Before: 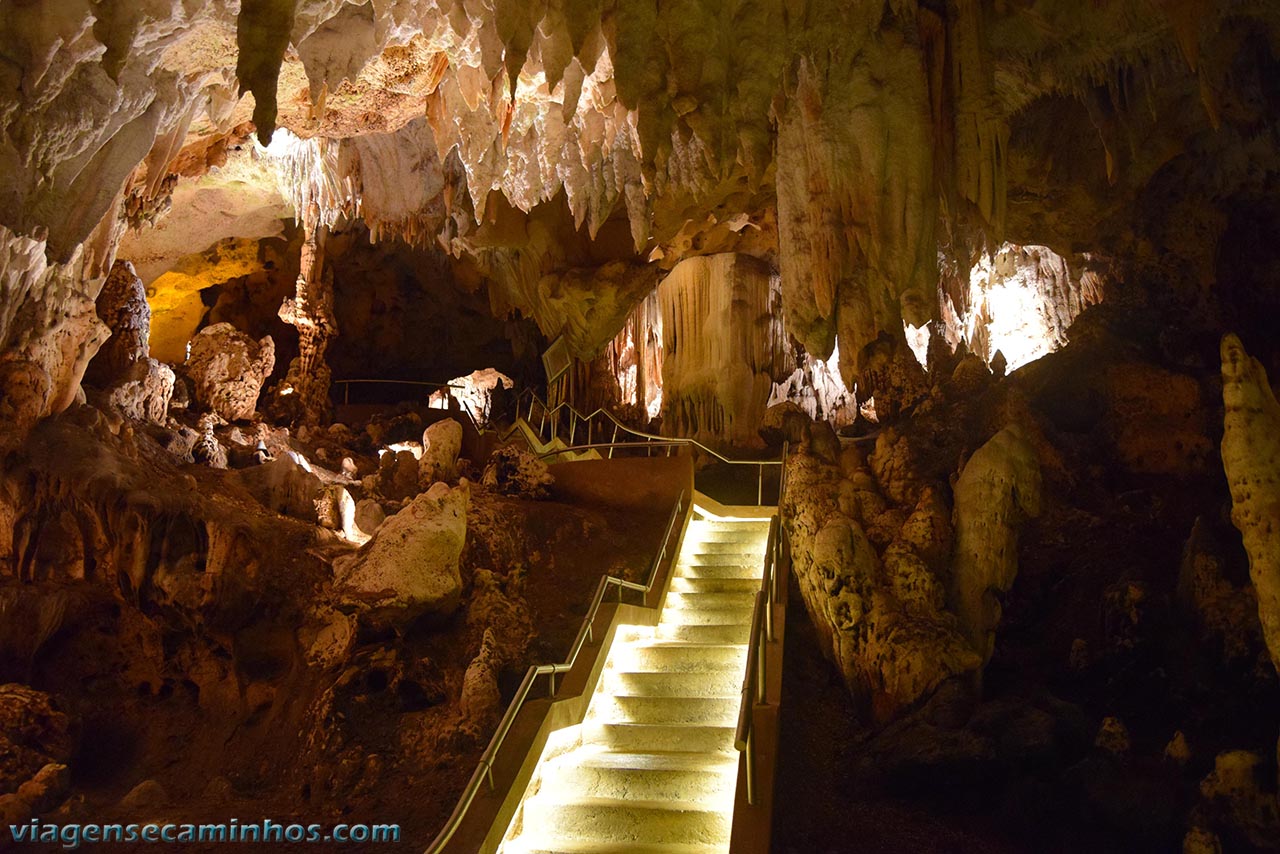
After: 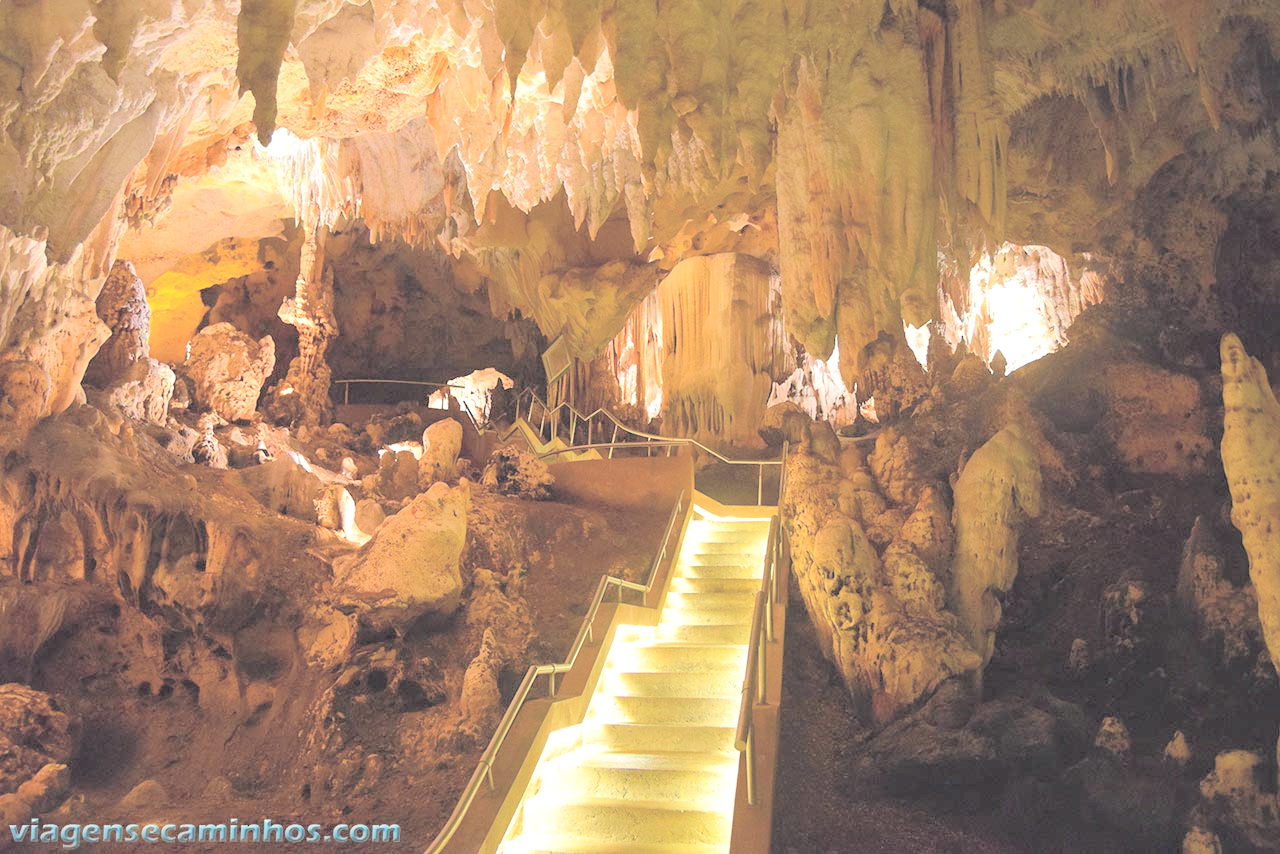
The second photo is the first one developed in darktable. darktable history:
levels: levels [0, 0.492, 0.984]
contrast brightness saturation: brightness 1
